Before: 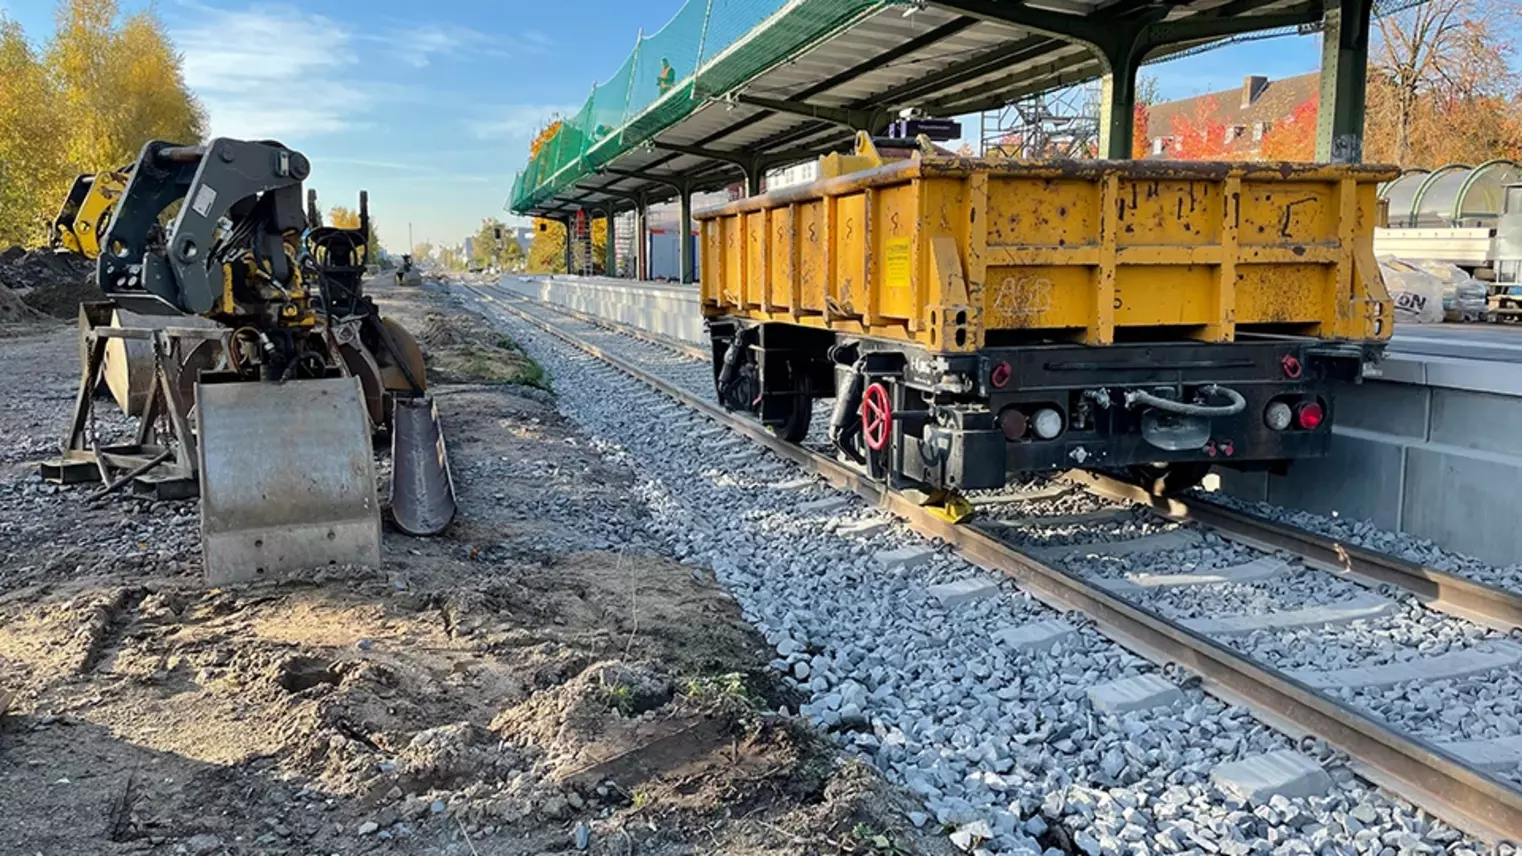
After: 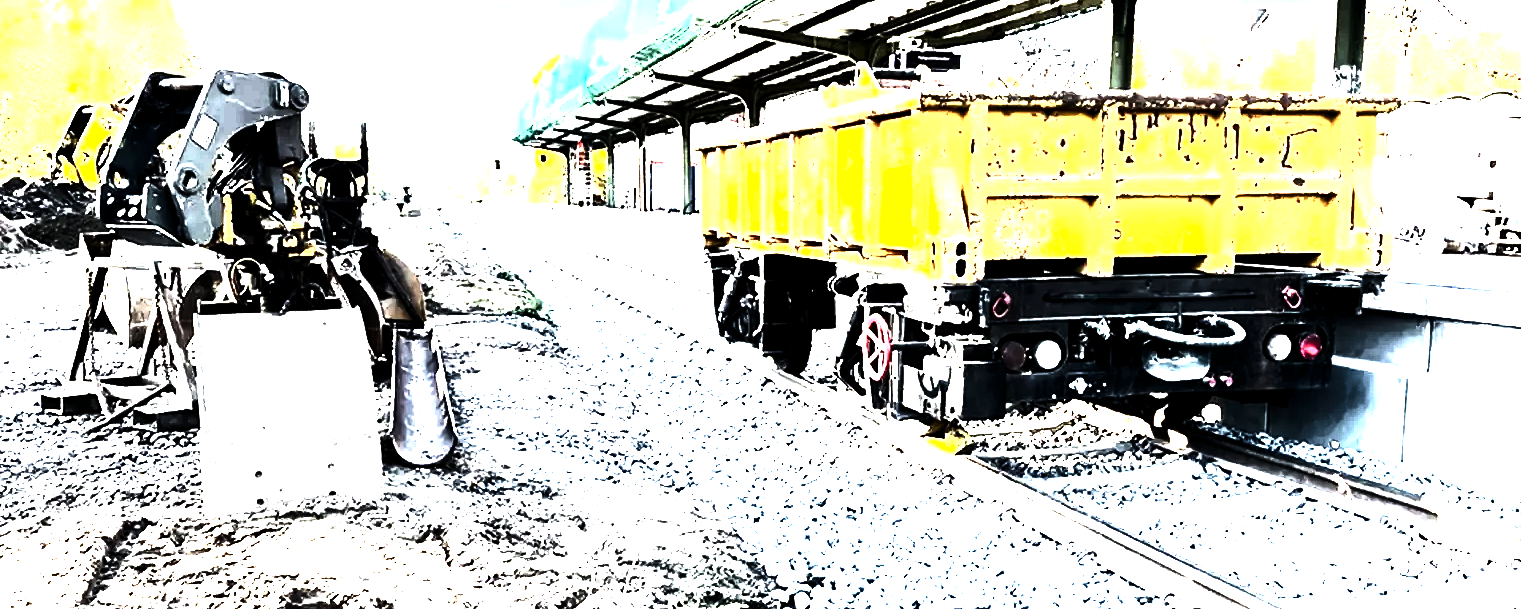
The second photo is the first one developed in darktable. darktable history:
contrast brightness saturation: contrast 0.915, brightness 0.204
levels: levels [0.044, 0.475, 0.791]
crop and rotate: top 8.207%, bottom 20.605%
exposure: black level correction 0, exposure 1.678 EV, compensate exposure bias true, compensate highlight preservation false
